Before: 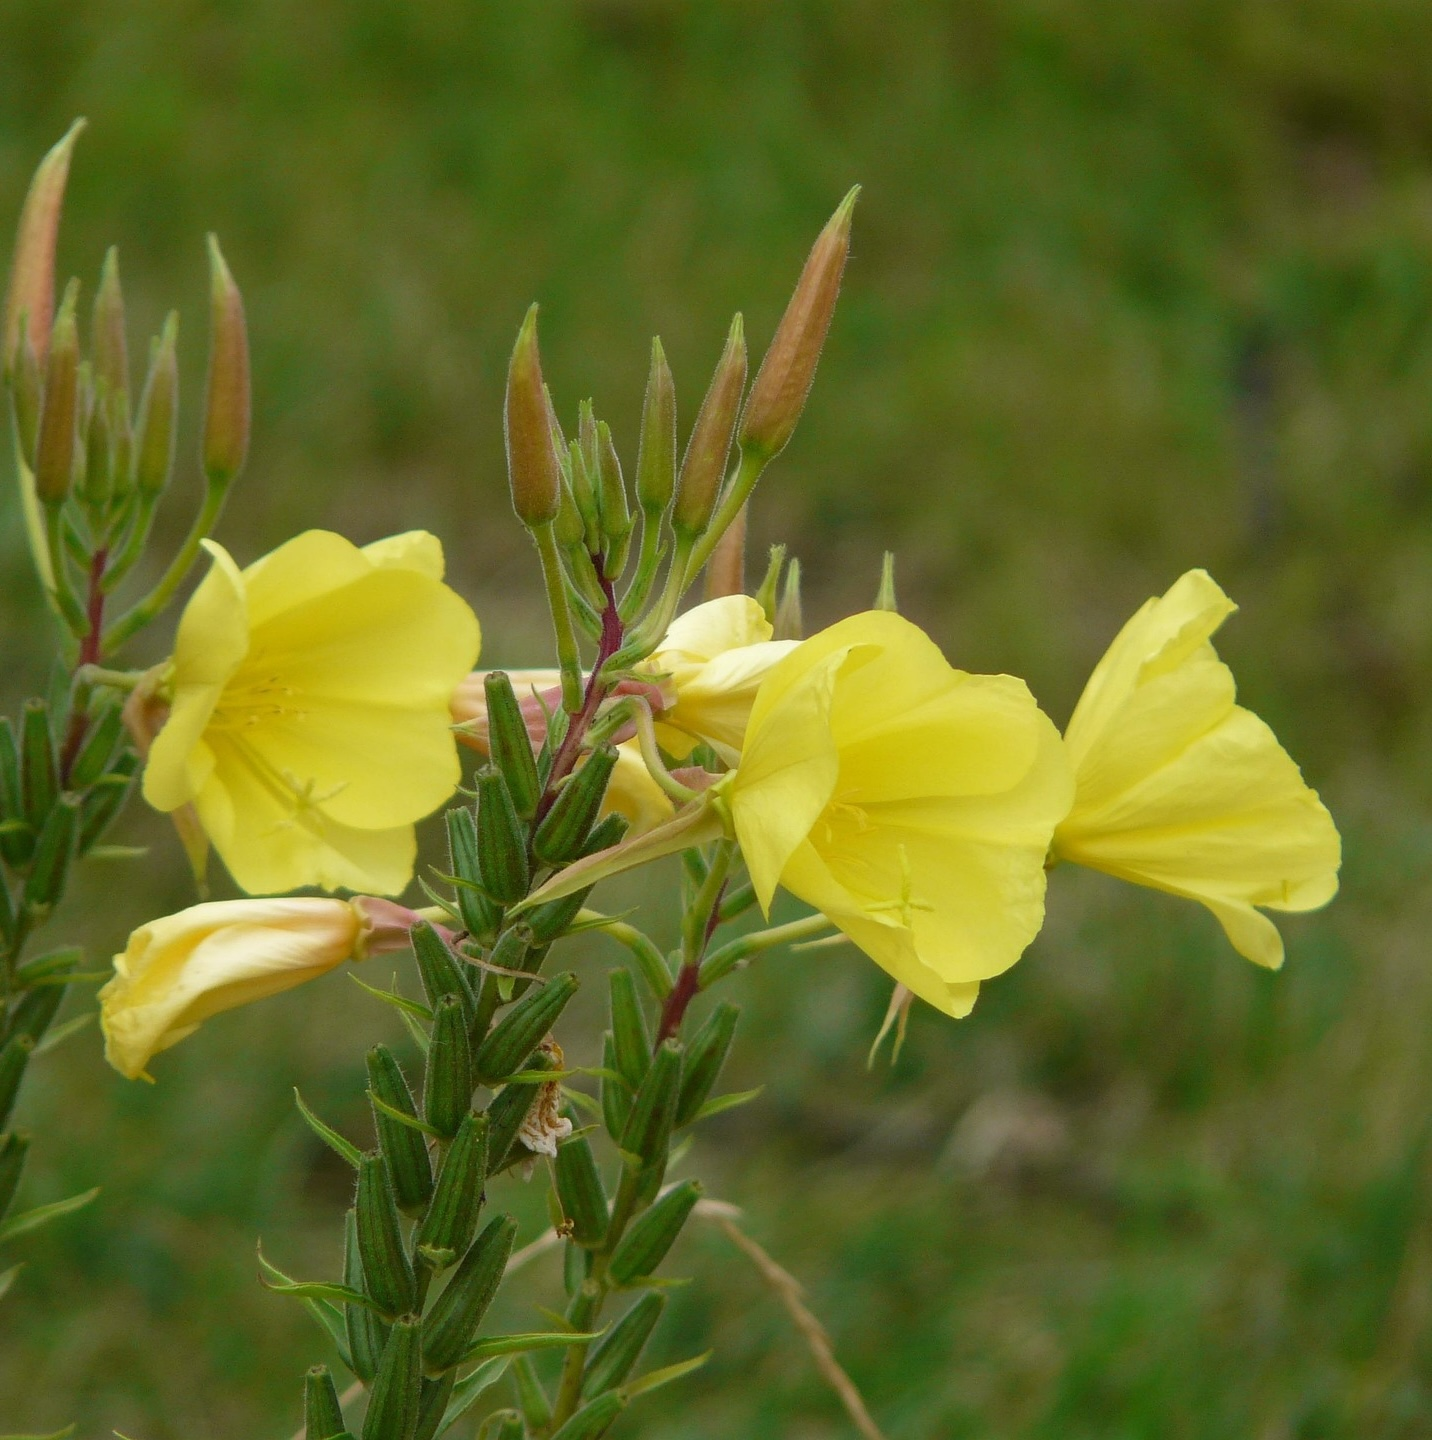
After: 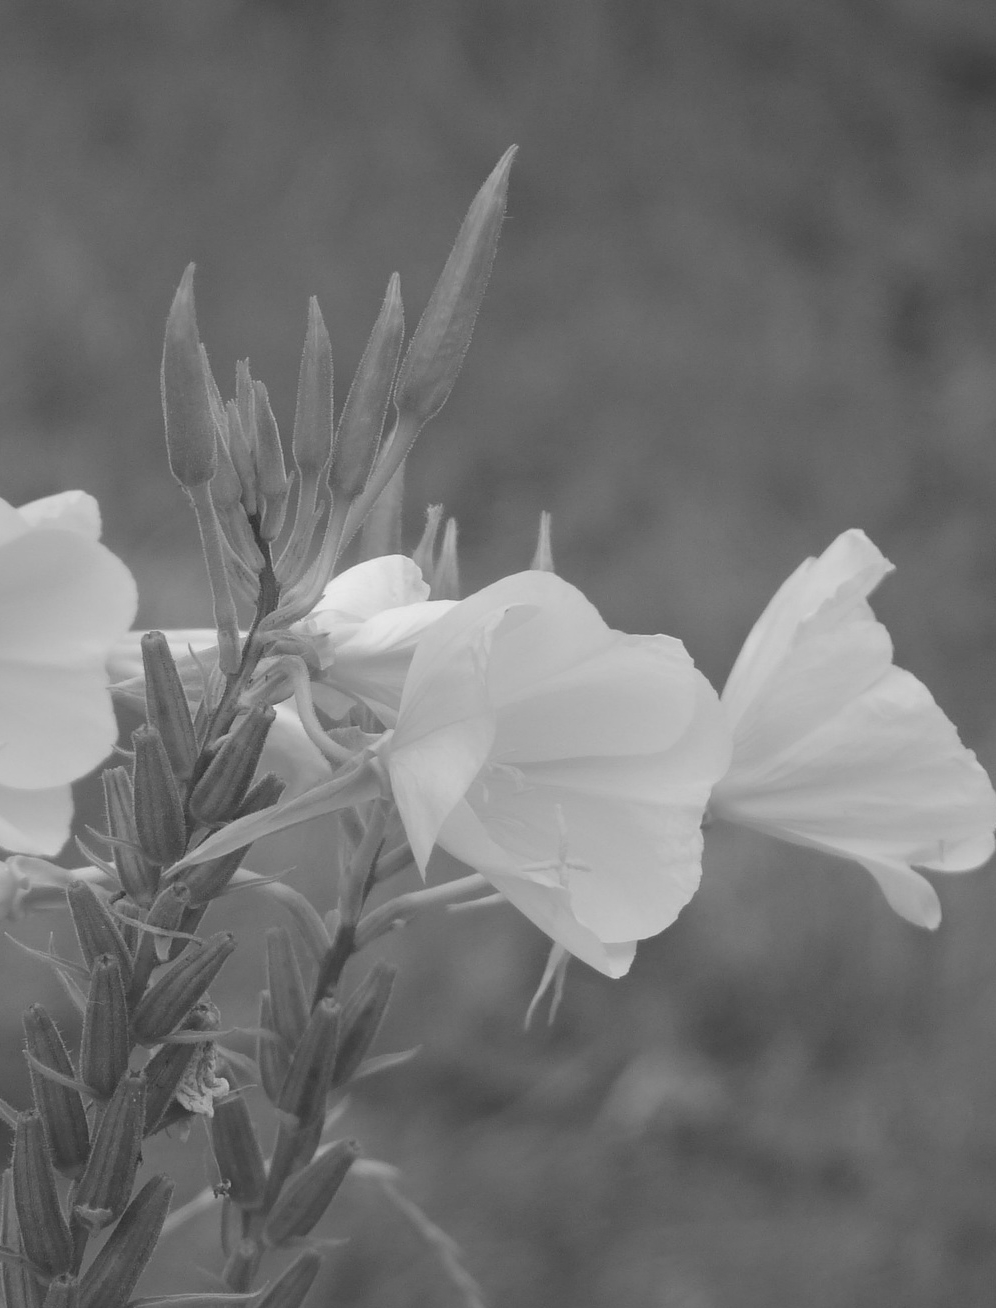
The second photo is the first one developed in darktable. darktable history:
exposure: exposure 0.6 EV, compensate highlight preservation false
local contrast: detail 70%
white balance: red 0.954, blue 1.079
crop and rotate: left 24.034%, top 2.838%, right 6.406%, bottom 6.299%
monochrome: a 14.95, b -89.96
